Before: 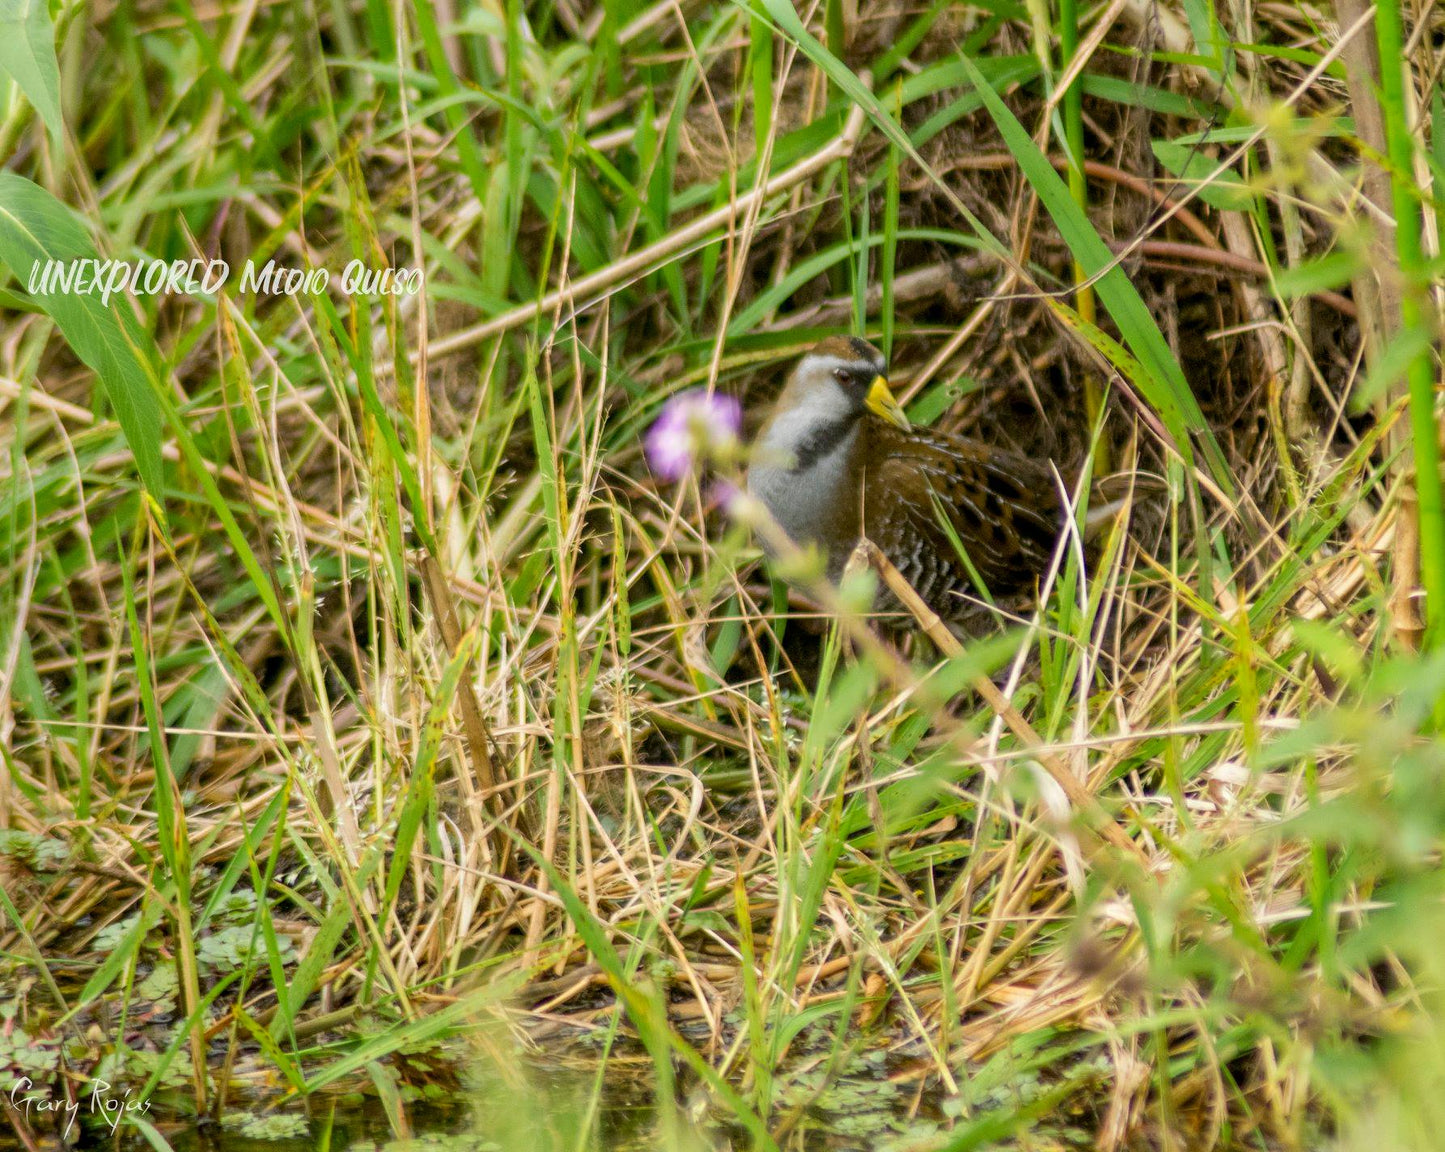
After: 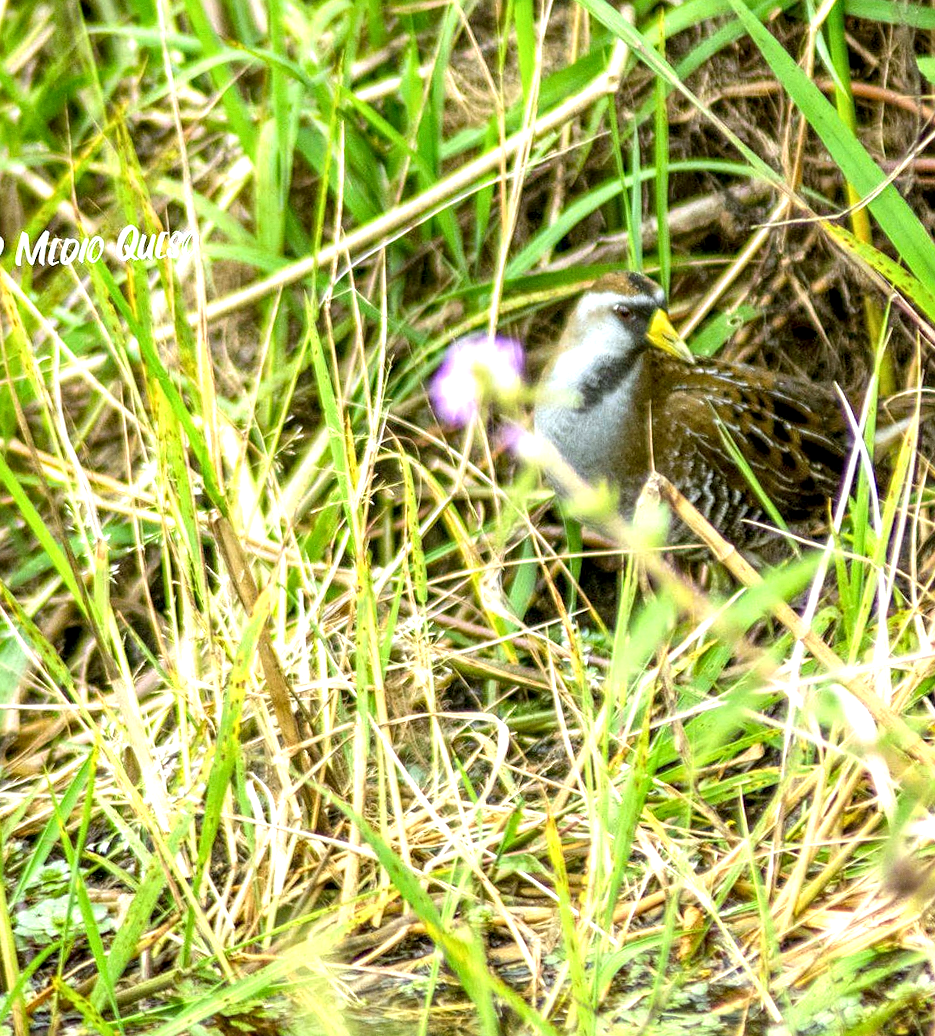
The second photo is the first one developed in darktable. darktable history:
exposure: exposure 1.089 EV, compensate highlight preservation false
white balance: red 0.925, blue 1.046
sharpen: amount 0.2
grain: coarseness 0.09 ISO, strength 10%
crop and rotate: left 13.342%, right 19.991%
rotate and perspective: rotation -3.52°, crop left 0.036, crop right 0.964, crop top 0.081, crop bottom 0.919
local contrast: highlights 83%, shadows 81%
